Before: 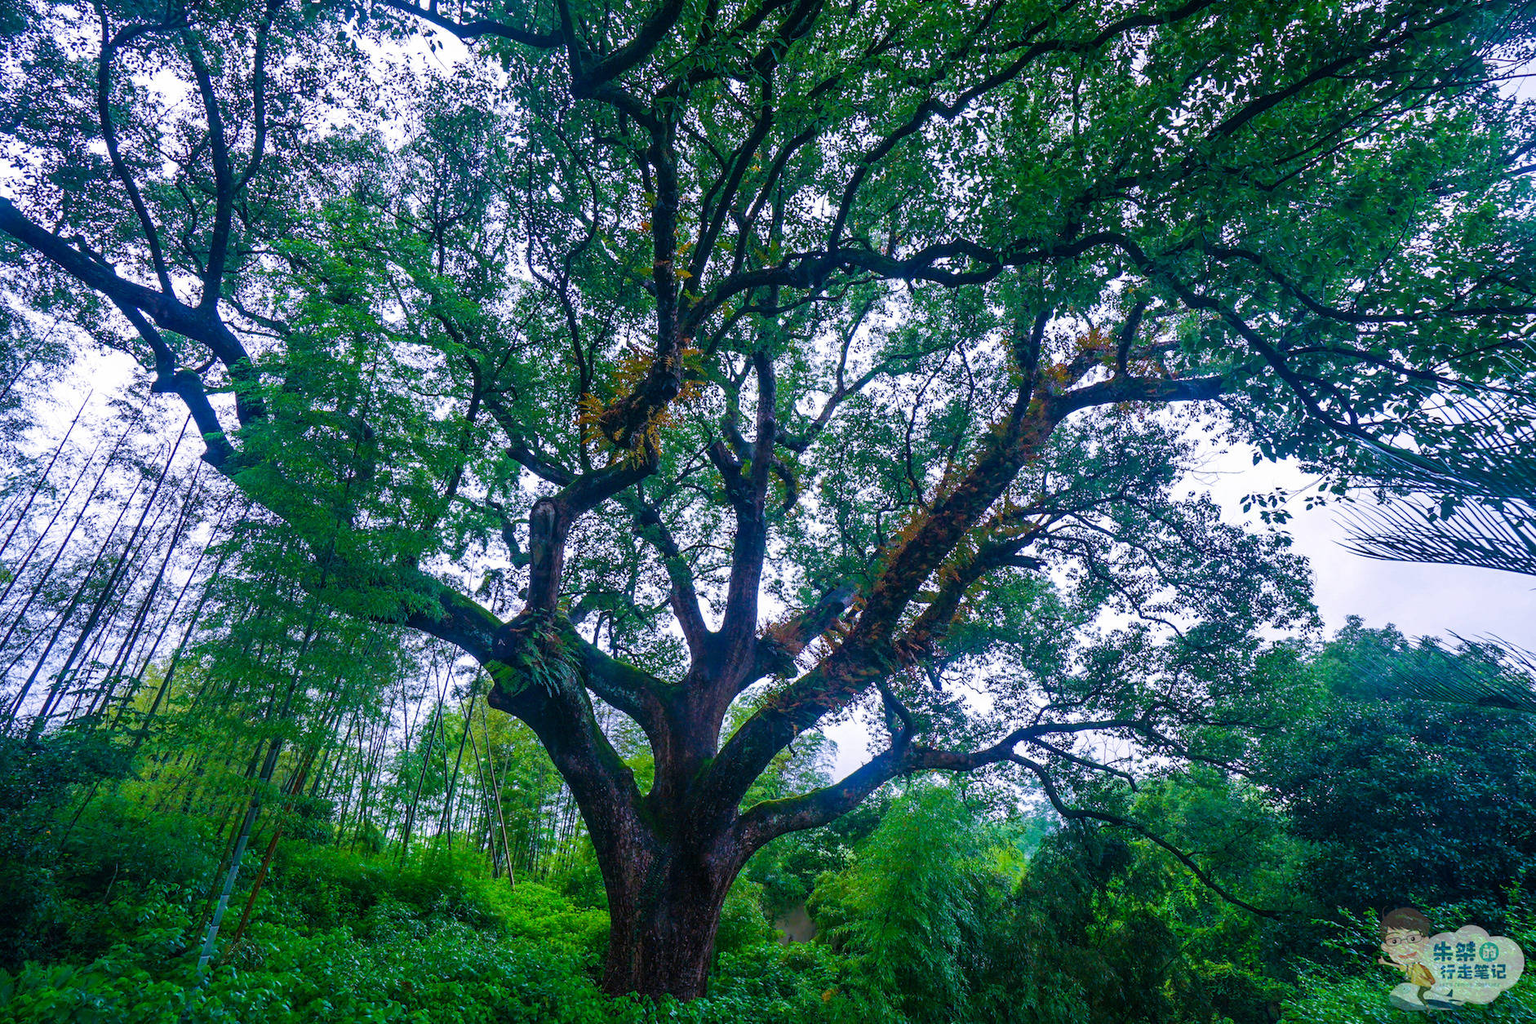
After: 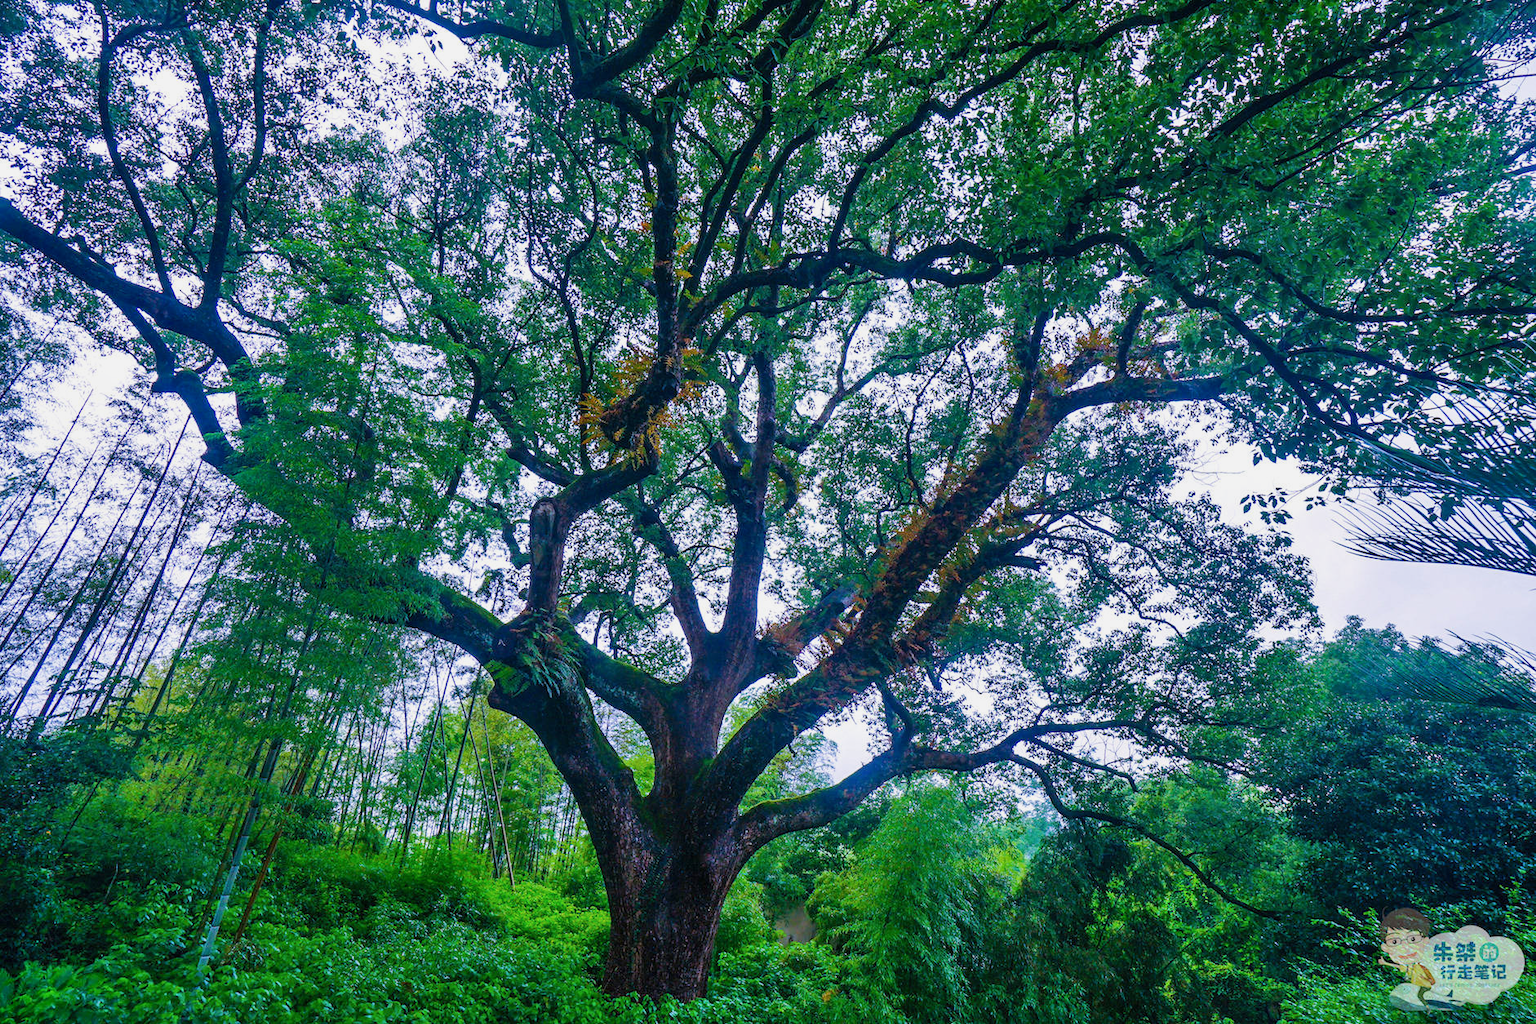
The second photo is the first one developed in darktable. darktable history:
shadows and highlights: highlights color adjustment 41.66%, soften with gaussian
tone curve: curves: ch0 [(0, 0) (0.822, 0.825) (0.994, 0.955)]; ch1 [(0, 0) (0.226, 0.261) (0.383, 0.397) (0.46, 0.46) (0.498, 0.501) (0.524, 0.543) (0.578, 0.575) (1, 1)]; ch2 [(0, 0) (0.438, 0.456) (0.5, 0.495) (0.547, 0.515) (0.597, 0.58) (0.629, 0.603) (1, 1)], preserve colors none
